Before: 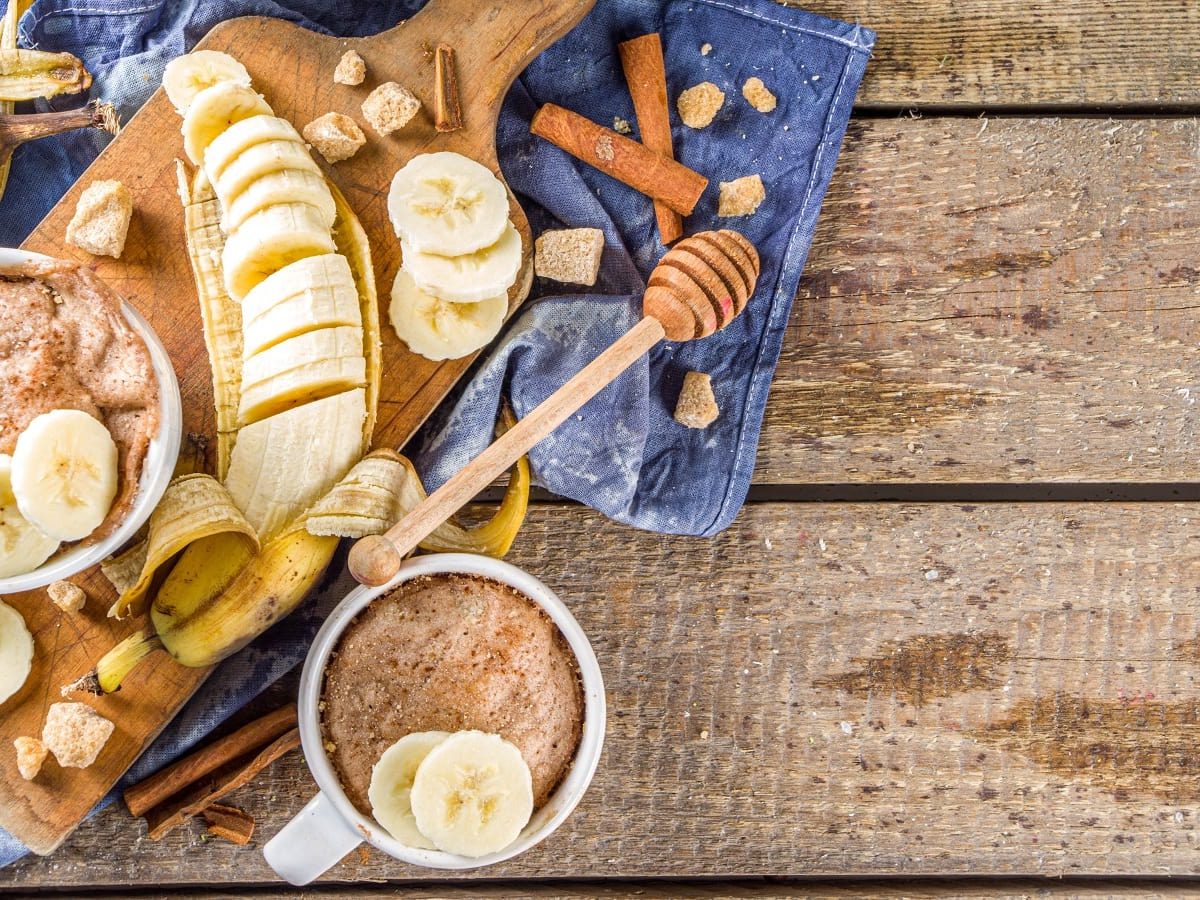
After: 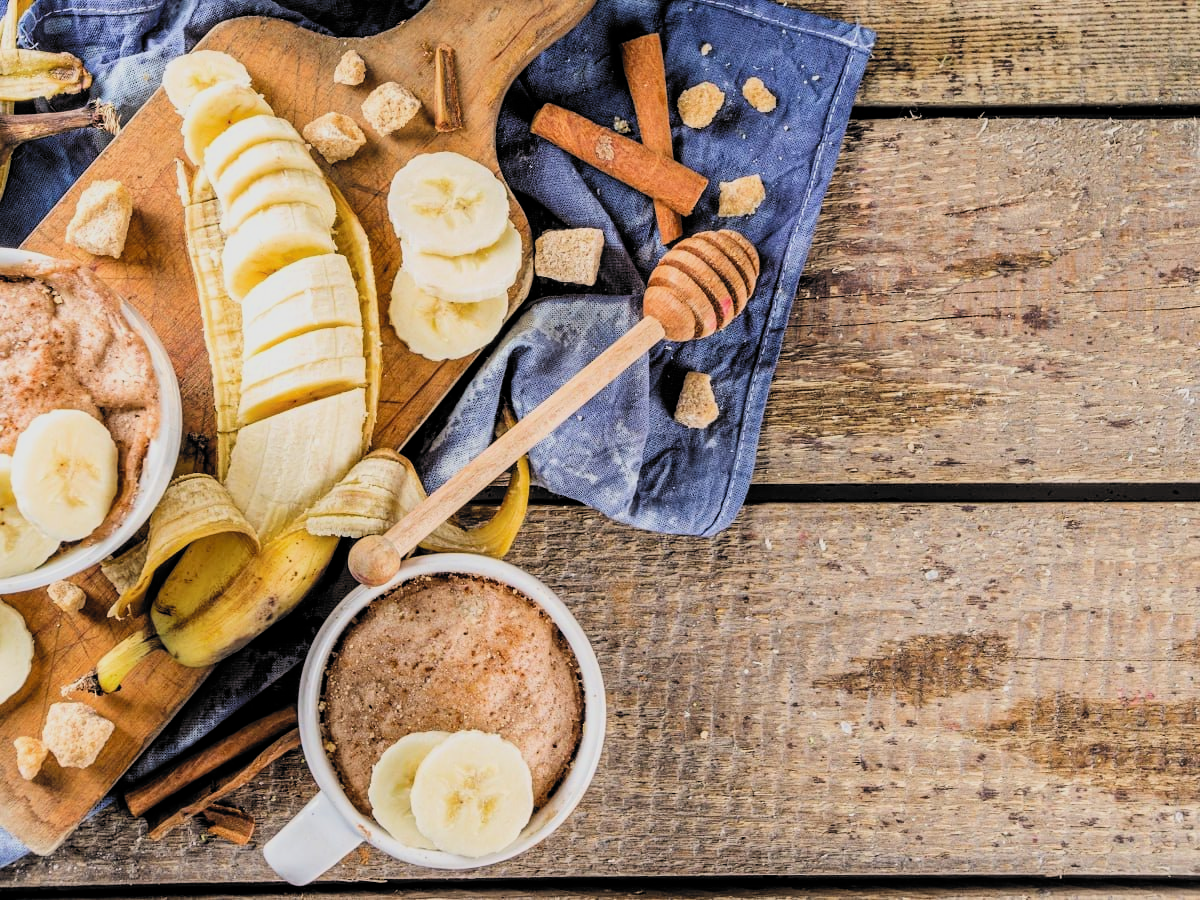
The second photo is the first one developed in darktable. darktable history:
filmic rgb: black relative exposure -5.07 EV, white relative exposure 3.98 EV, threshold 3.02 EV, hardness 2.88, contrast 1.3, highlights saturation mix -30.25%, color science v6 (2022), enable highlight reconstruction true
